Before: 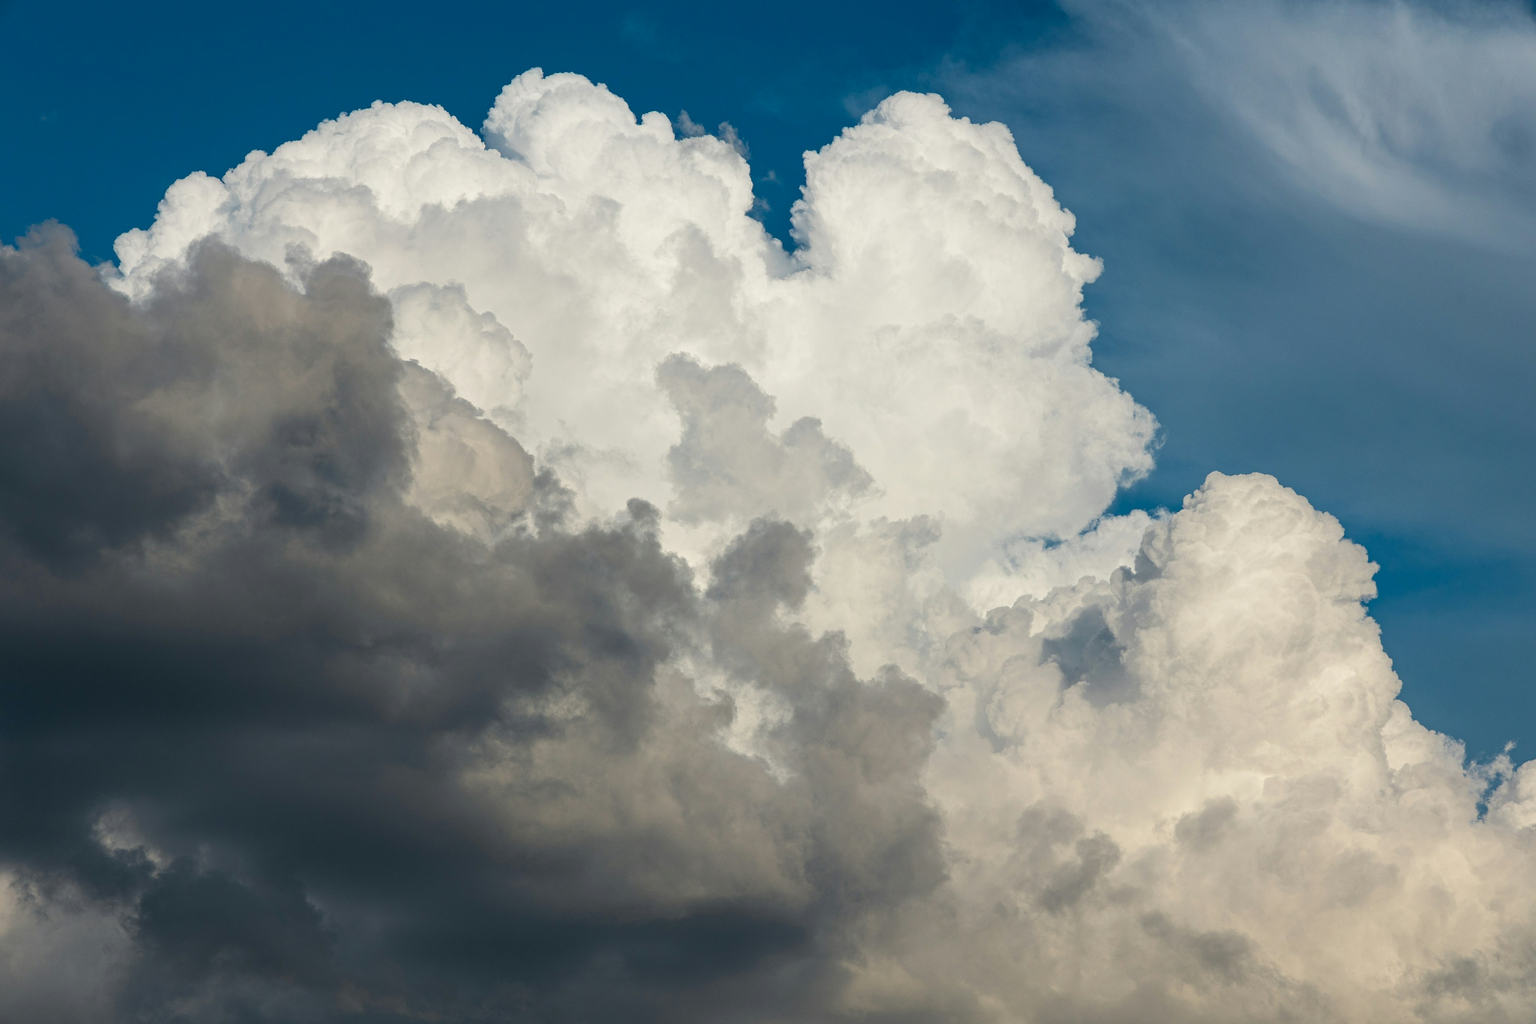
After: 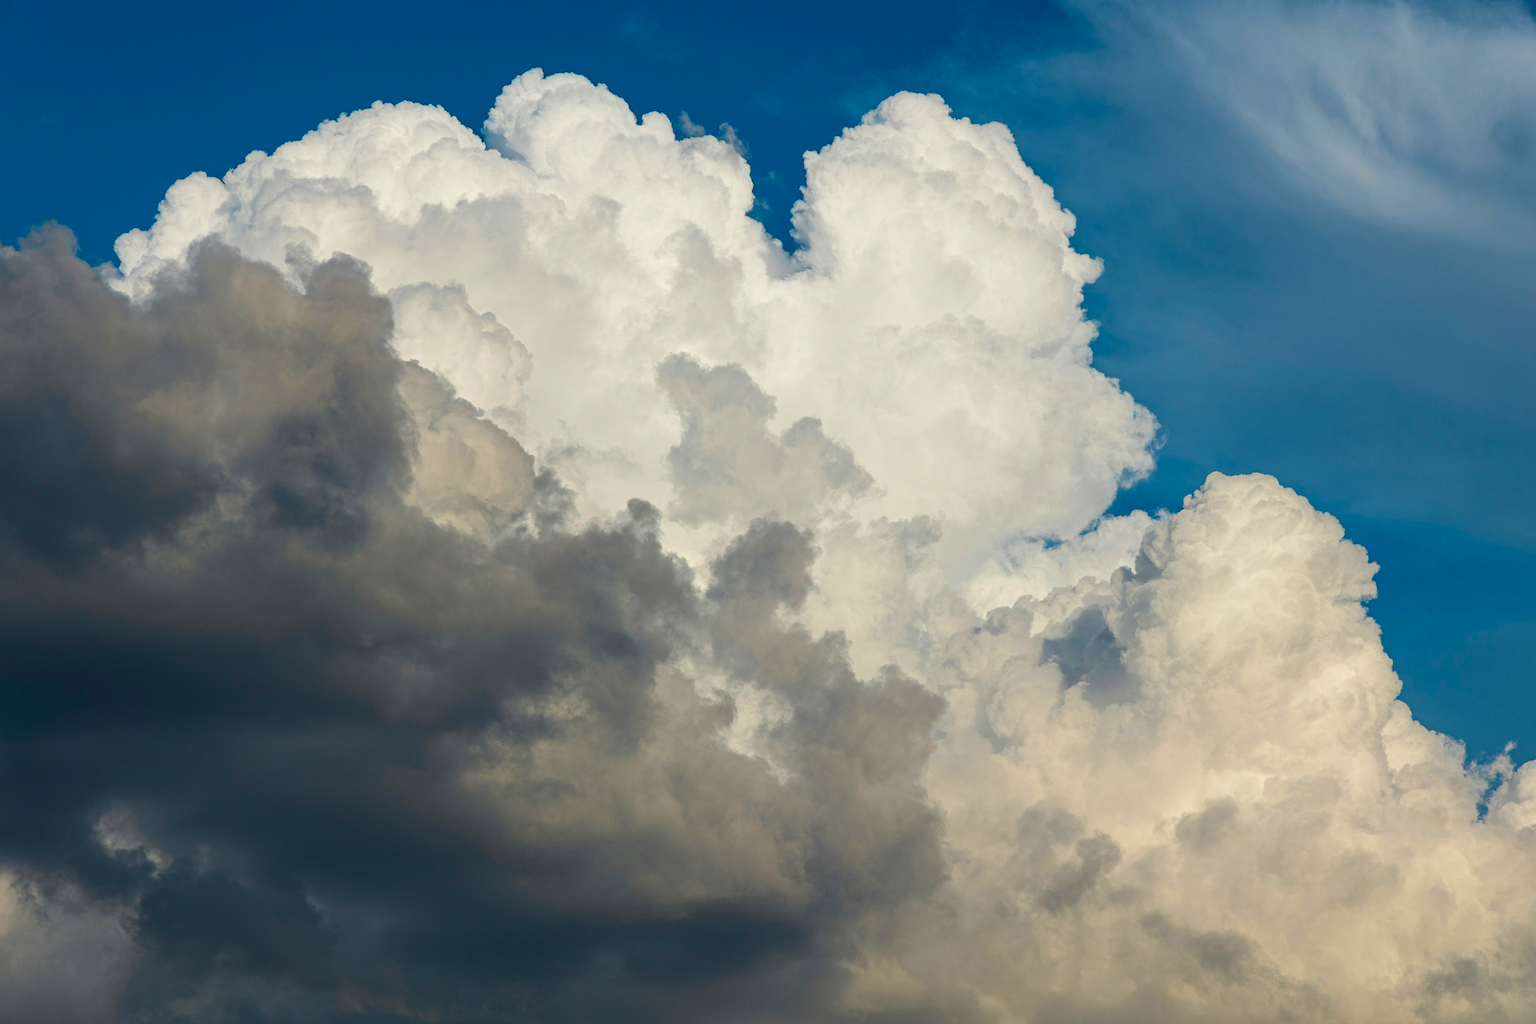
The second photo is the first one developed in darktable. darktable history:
contrast brightness saturation: brightness -0.017, saturation 0.349
